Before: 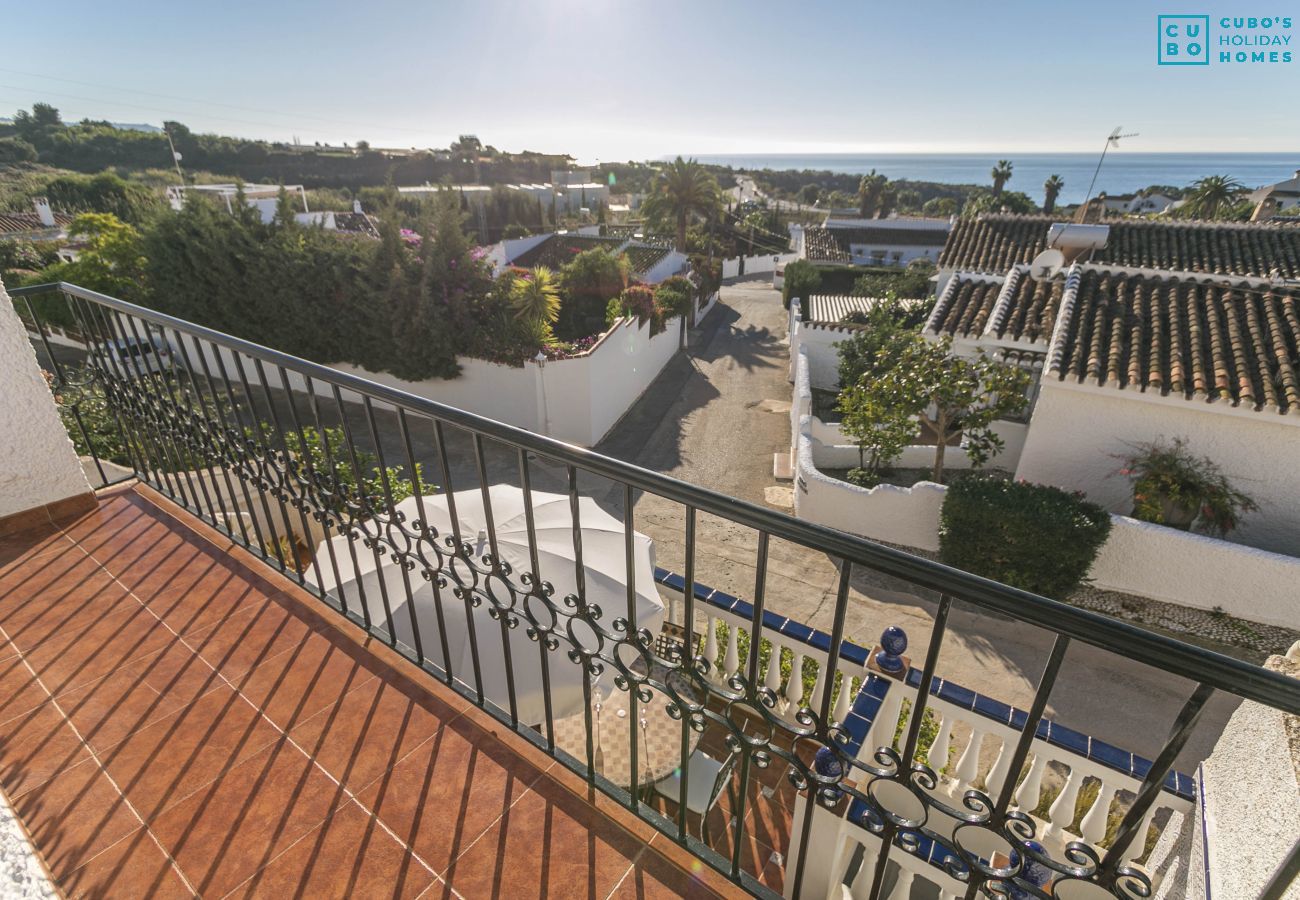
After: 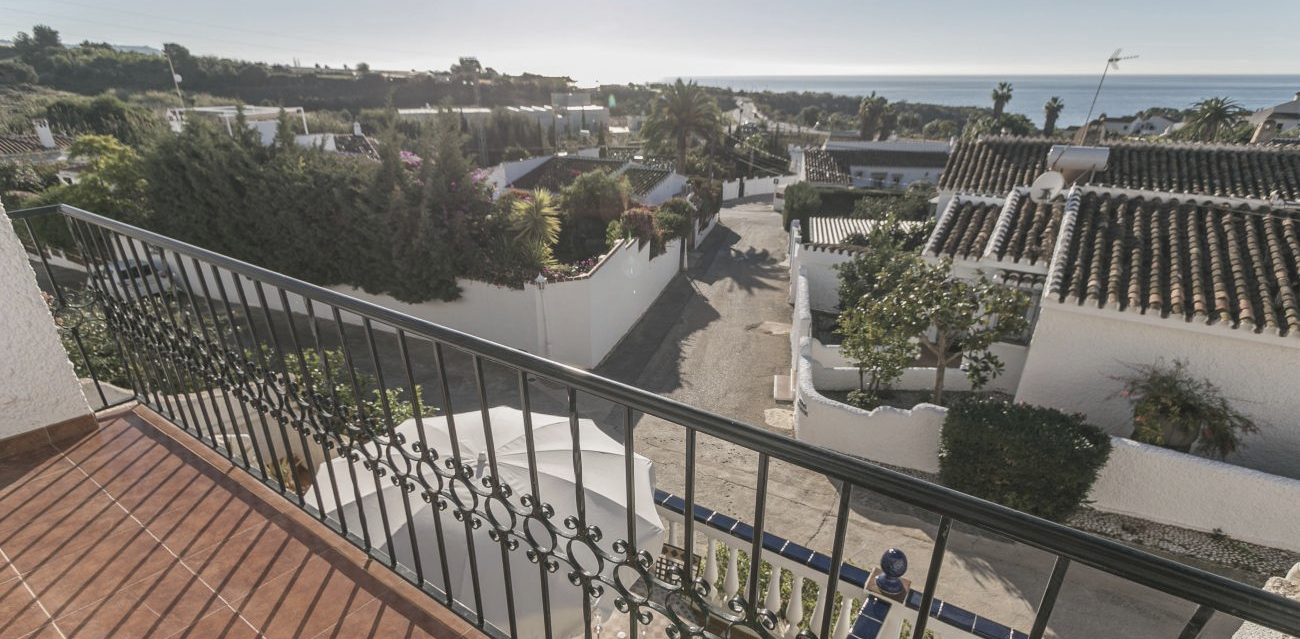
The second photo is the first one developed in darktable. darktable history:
crop and rotate: top 8.718%, bottom 20.275%
contrast brightness saturation: contrast -0.05, saturation -0.395
